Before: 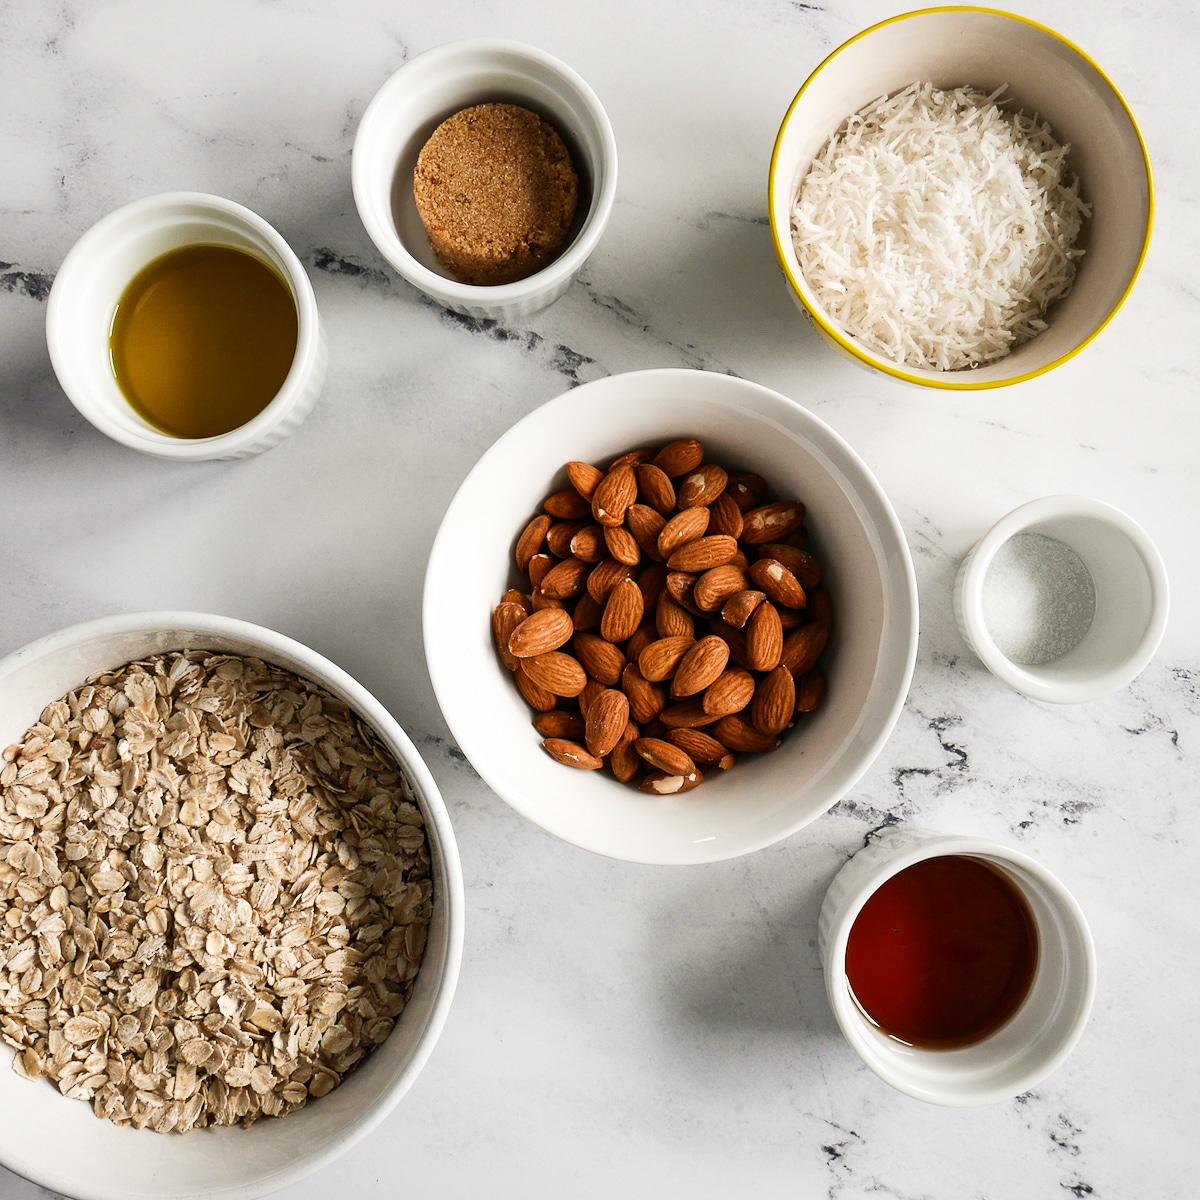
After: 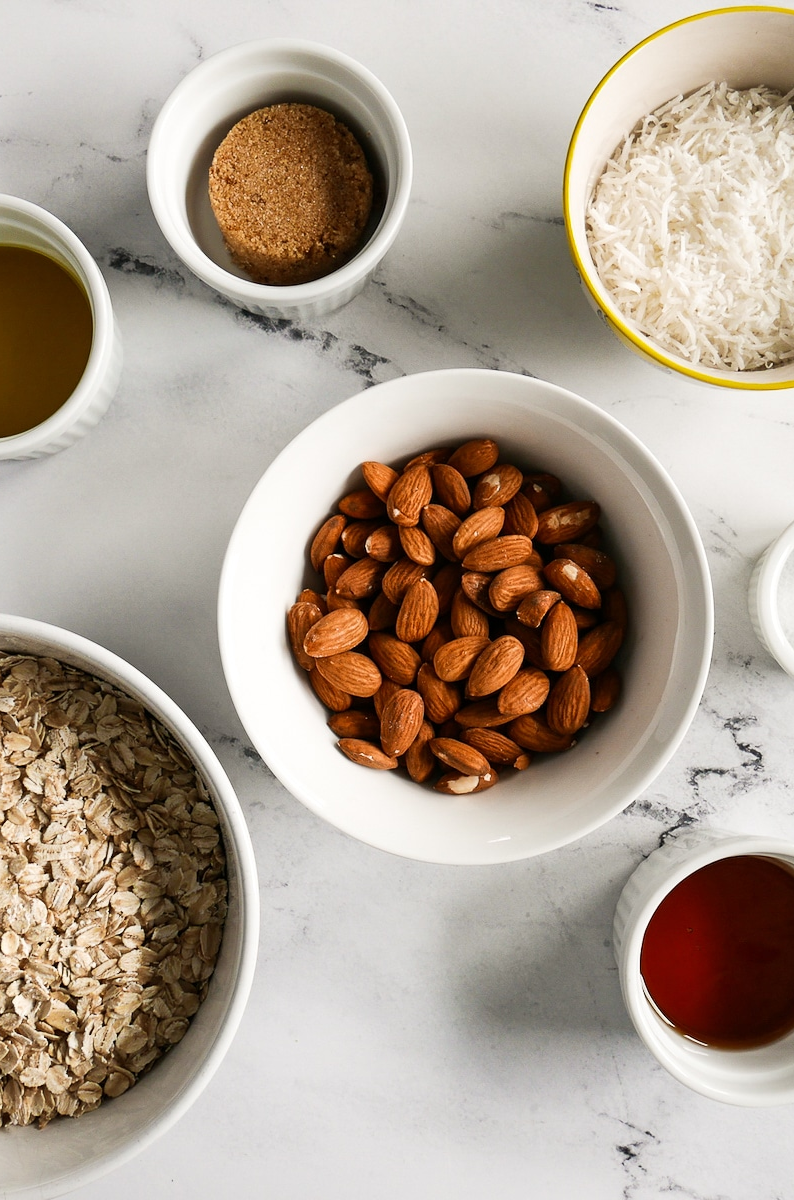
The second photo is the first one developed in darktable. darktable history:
crop: left 17.128%, right 16.698%
